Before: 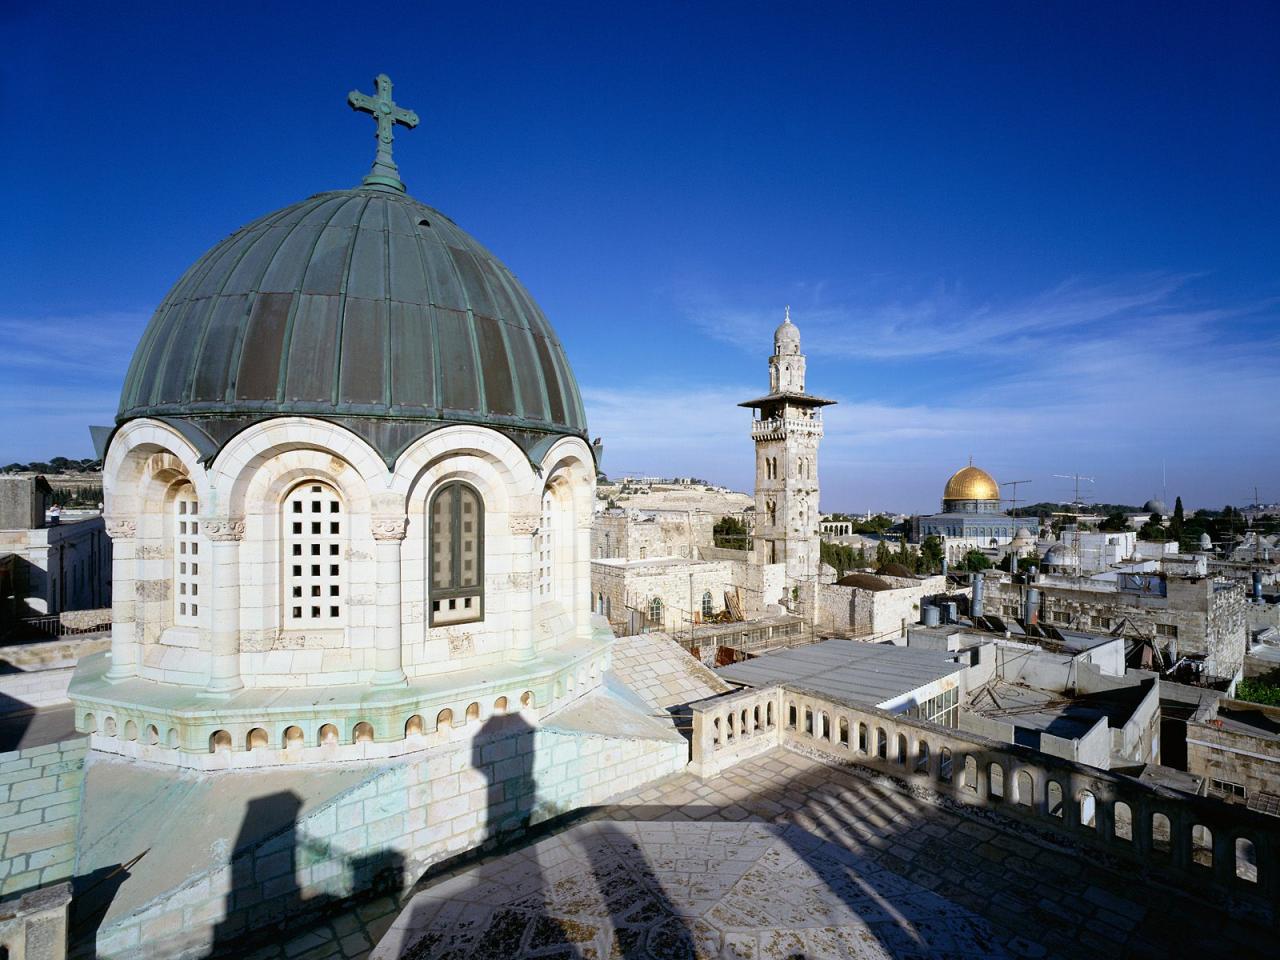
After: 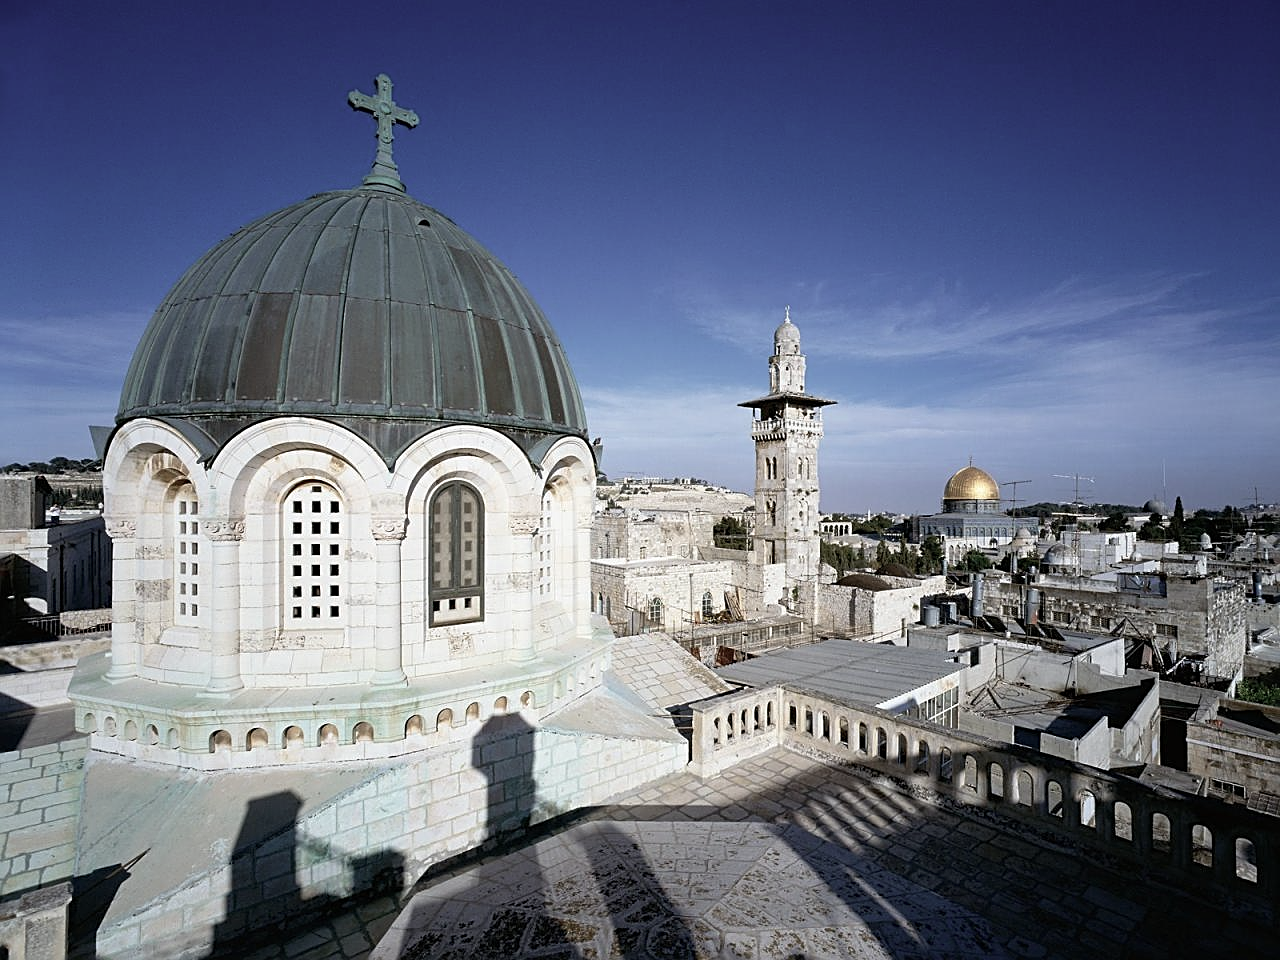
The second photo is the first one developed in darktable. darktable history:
color correction: highlights b* -0.048, saturation 0.612
sharpen: on, module defaults
